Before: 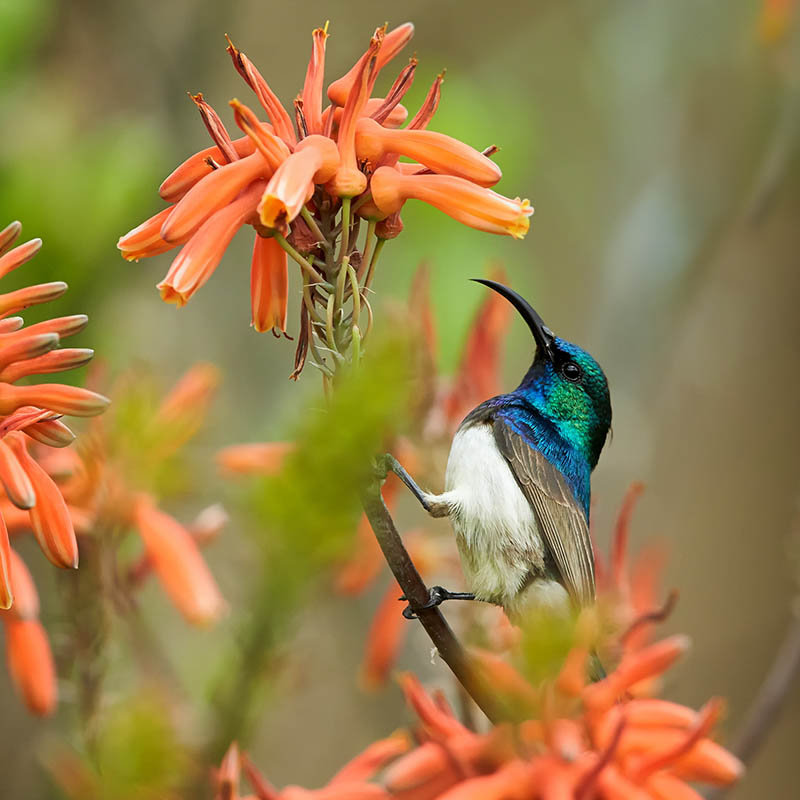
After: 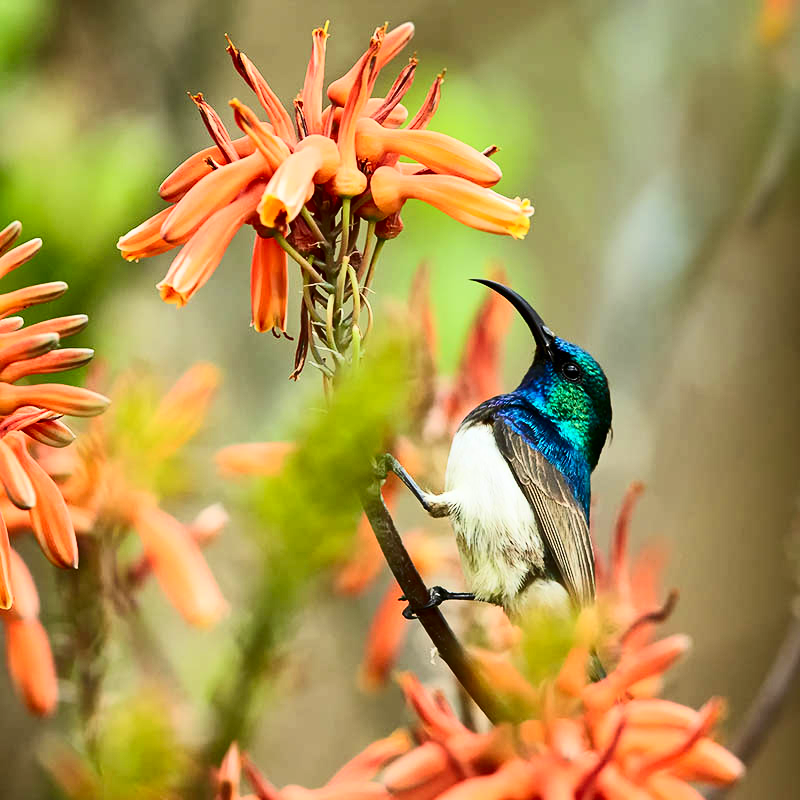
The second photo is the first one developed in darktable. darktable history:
contrast brightness saturation: contrast 0.411, brightness 0.099, saturation 0.212
